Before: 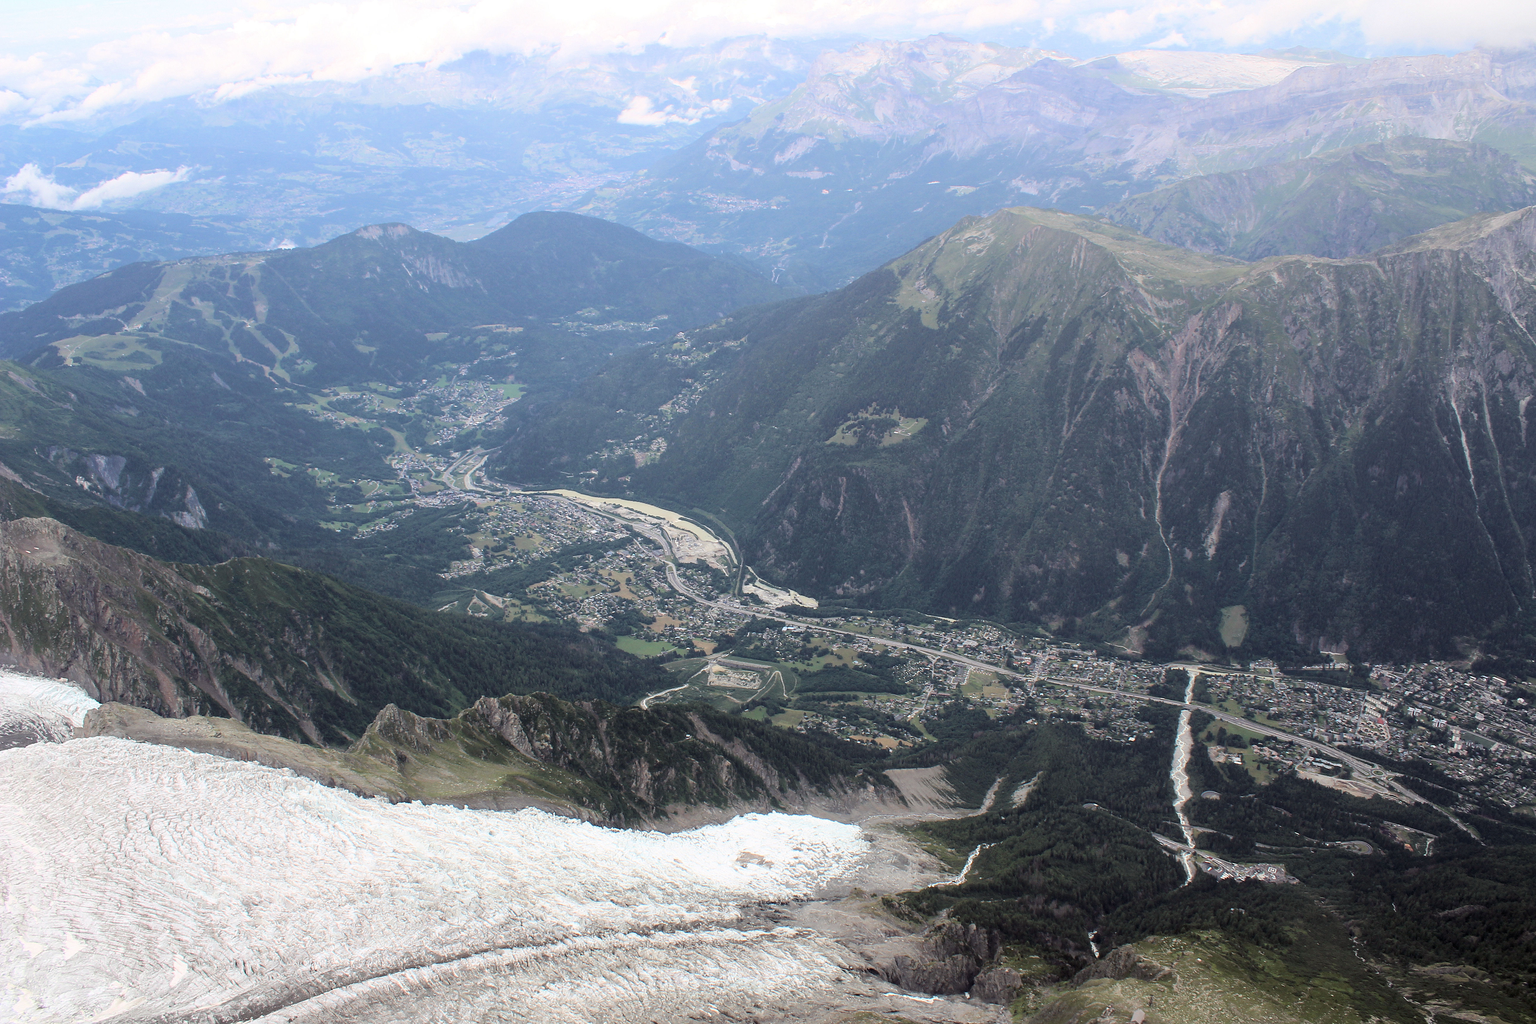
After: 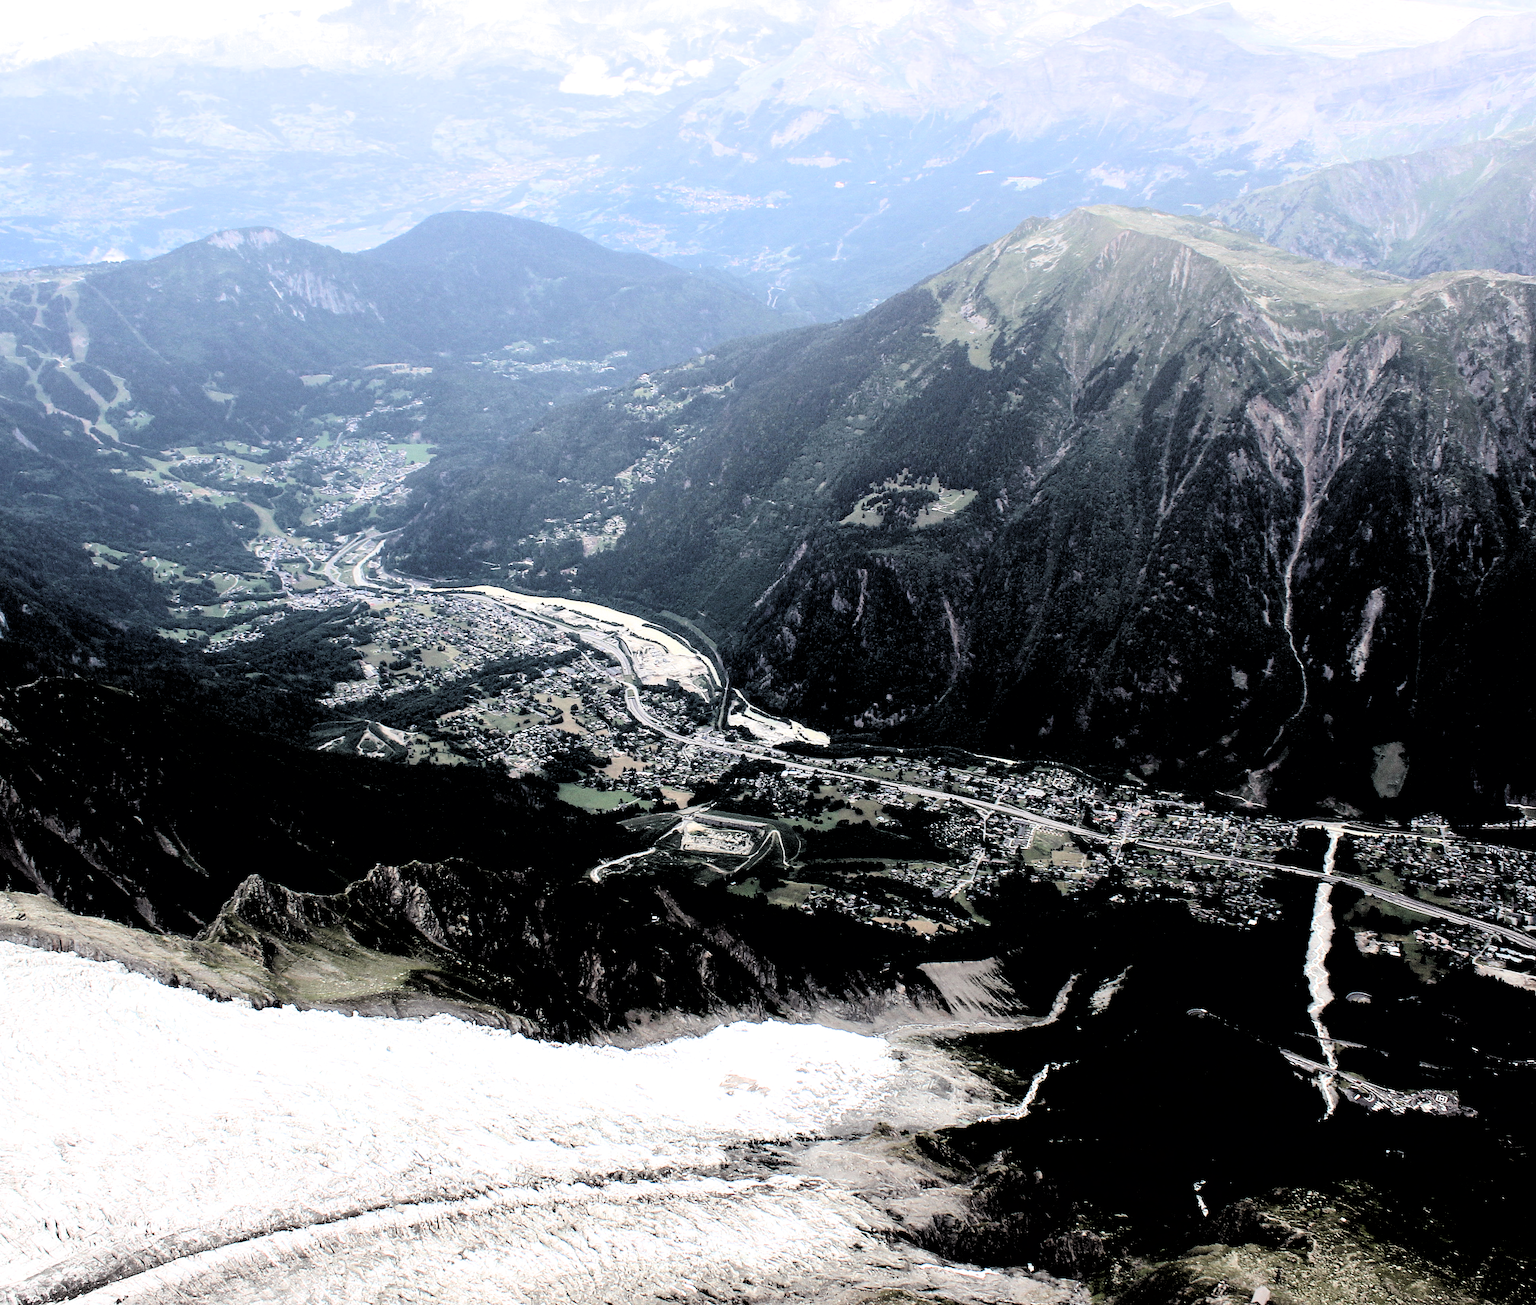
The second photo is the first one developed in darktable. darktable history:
filmic rgb: black relative exposure -1.13 EV, white relative exposure 2.09 EV, hardness 1.52, contrast 2.246, color science v6 (2022)
tone curve: curves: ch0 [(0, 0) (0.339, 0.306) (0.687, 0.706) (1, 1)], color space Lab, independent channels, preserve colors none
crop and rotate: left 13.185%, top 5.375%, right 12.582%
